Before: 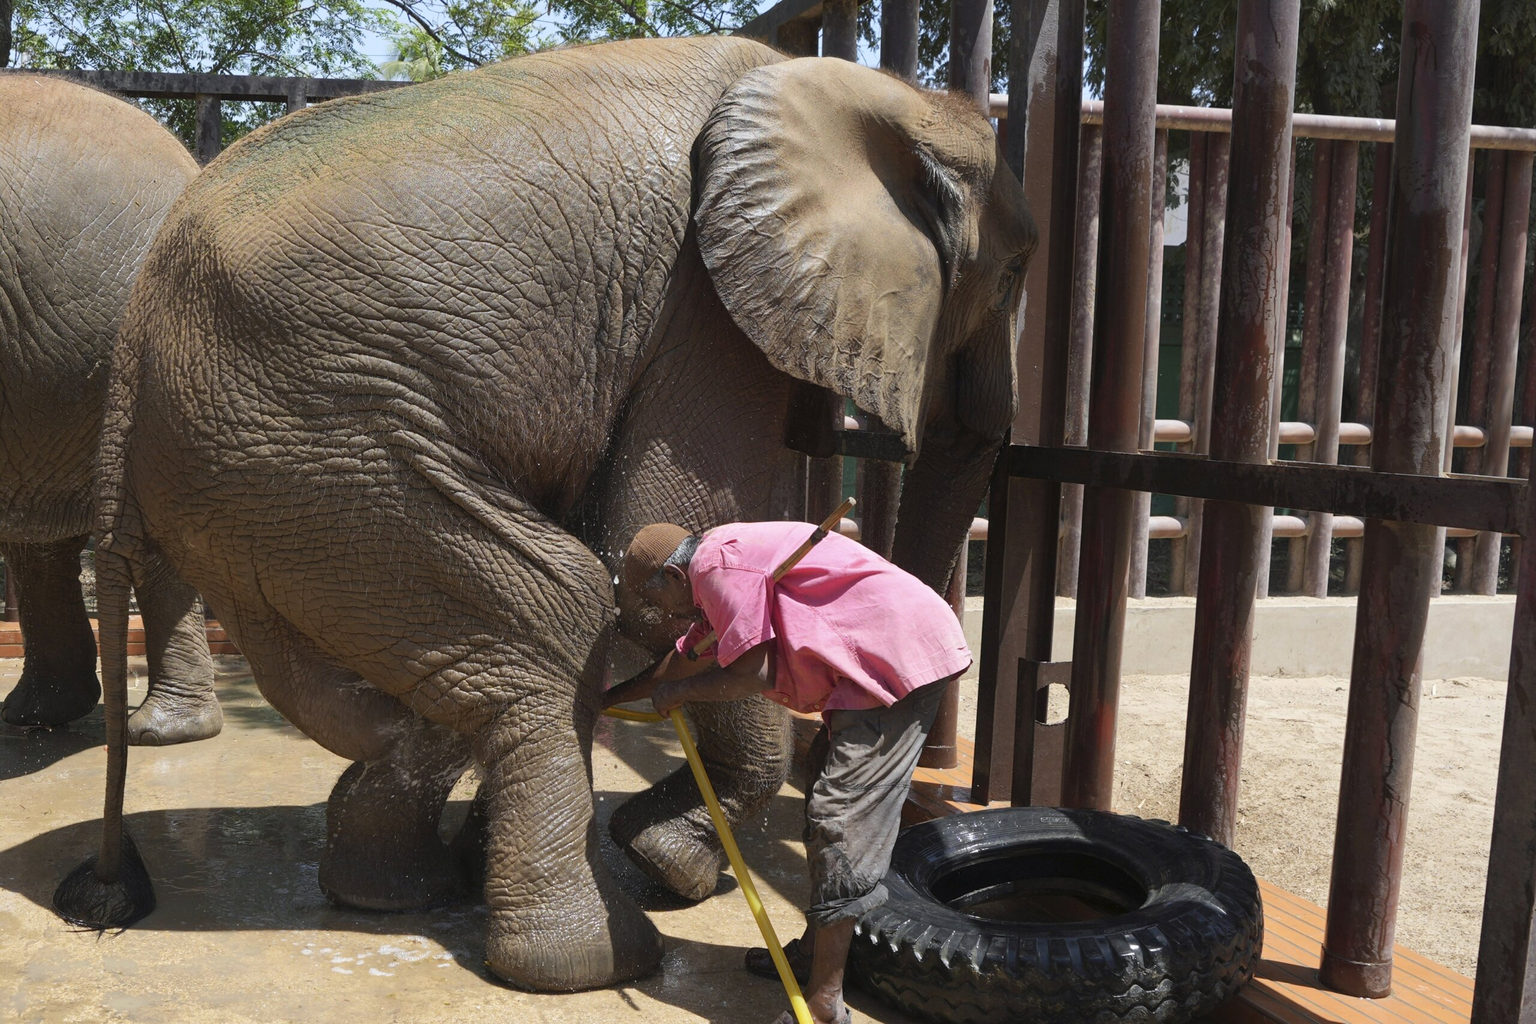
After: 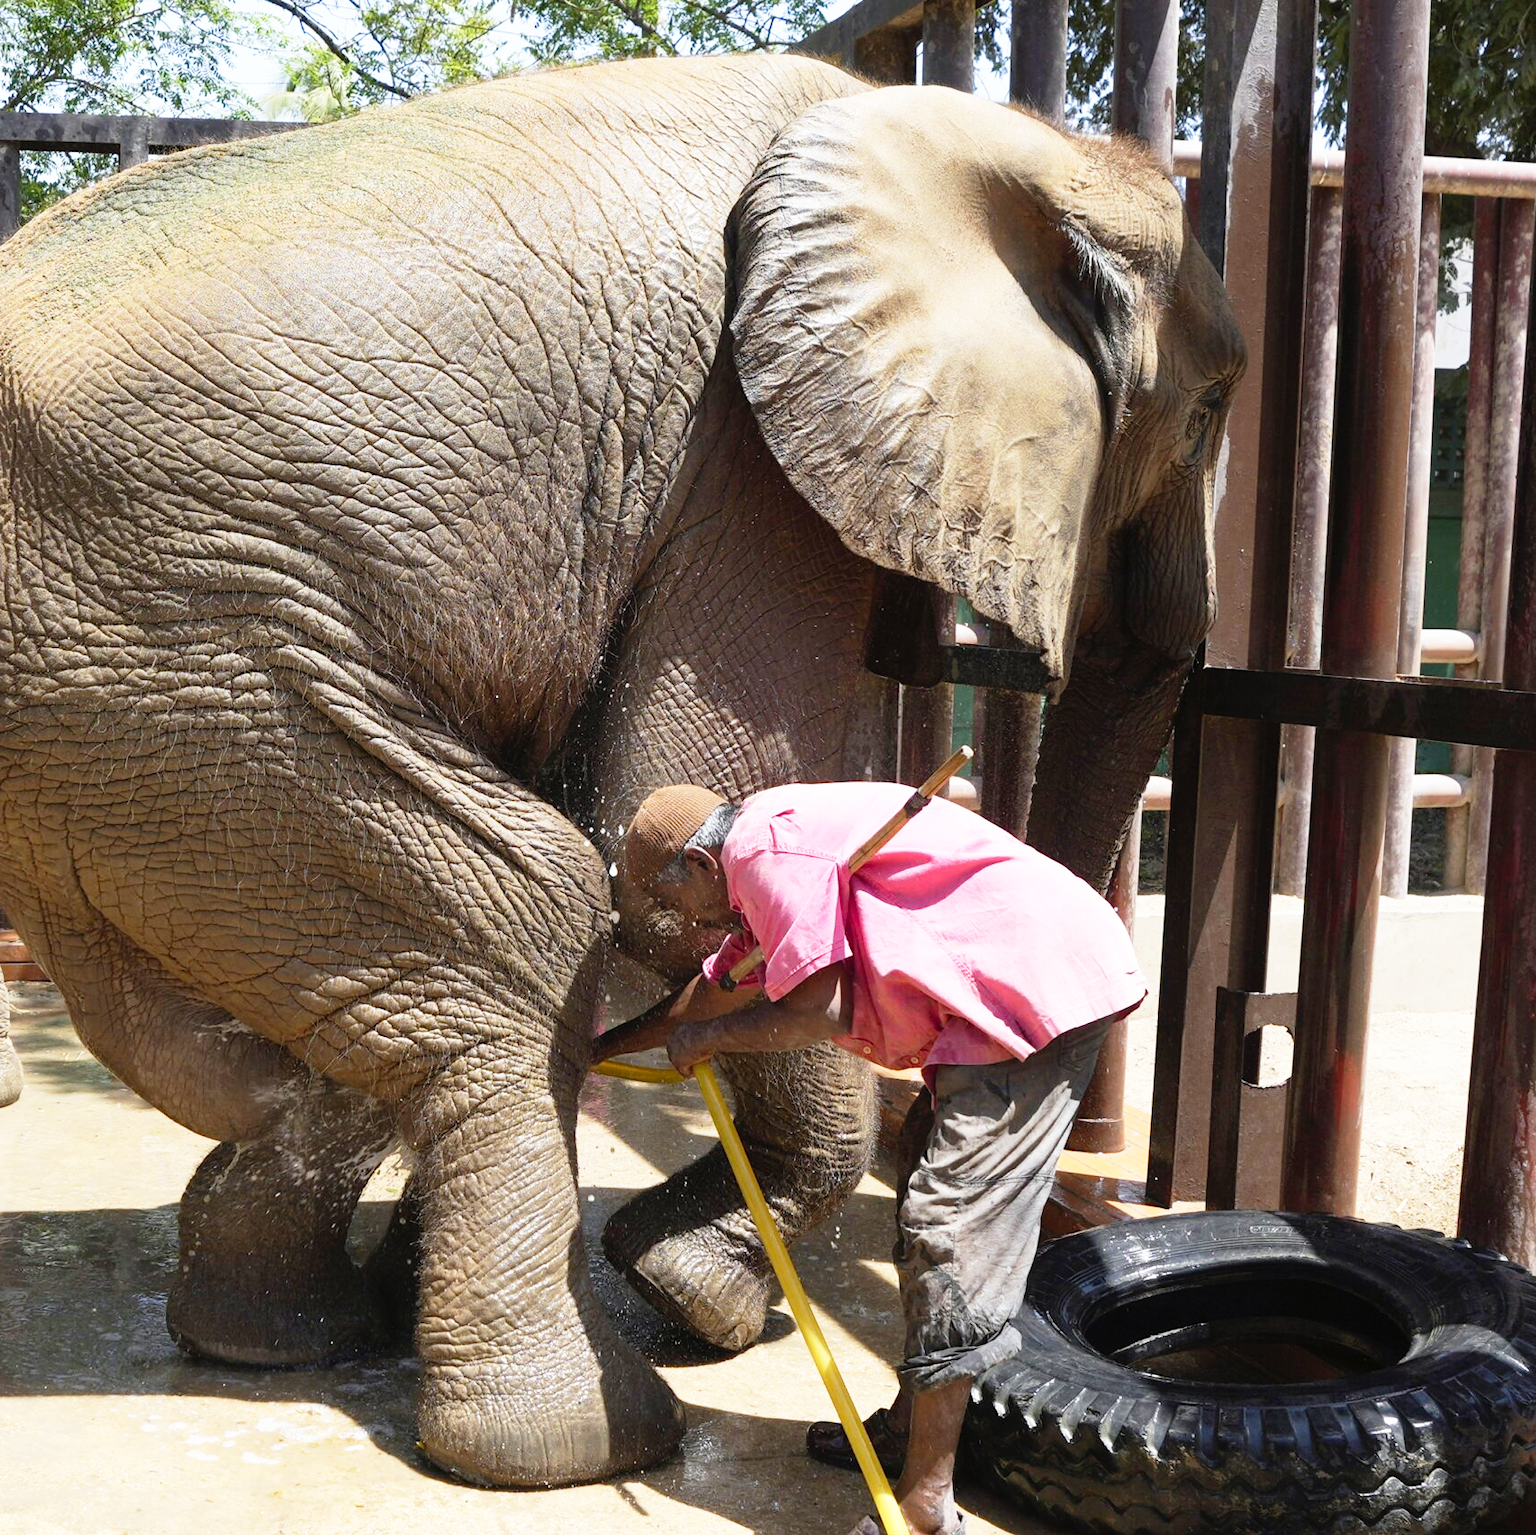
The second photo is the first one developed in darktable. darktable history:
crop and rotate: left 13.537%, right 19.796%
base curve: curves: ch0 [(0, 0) (0.012, 0.01) (0.073, 0.168) (0.31, 0.711) (0.645, 0.957) (1, 1)], preserve colors none
